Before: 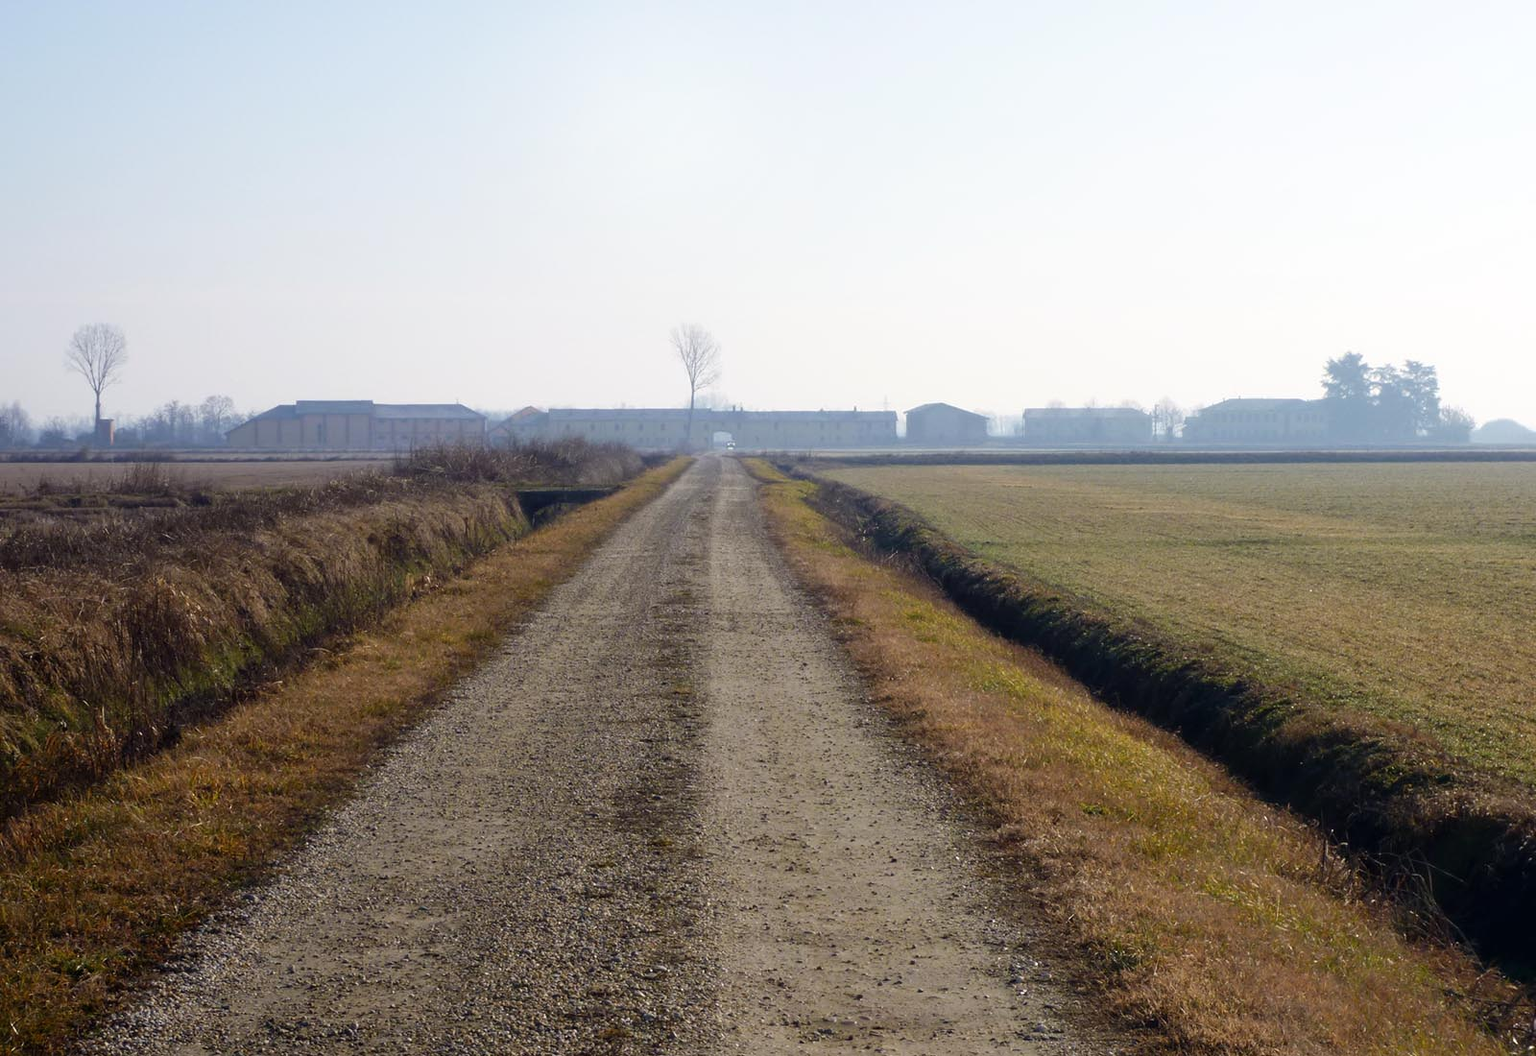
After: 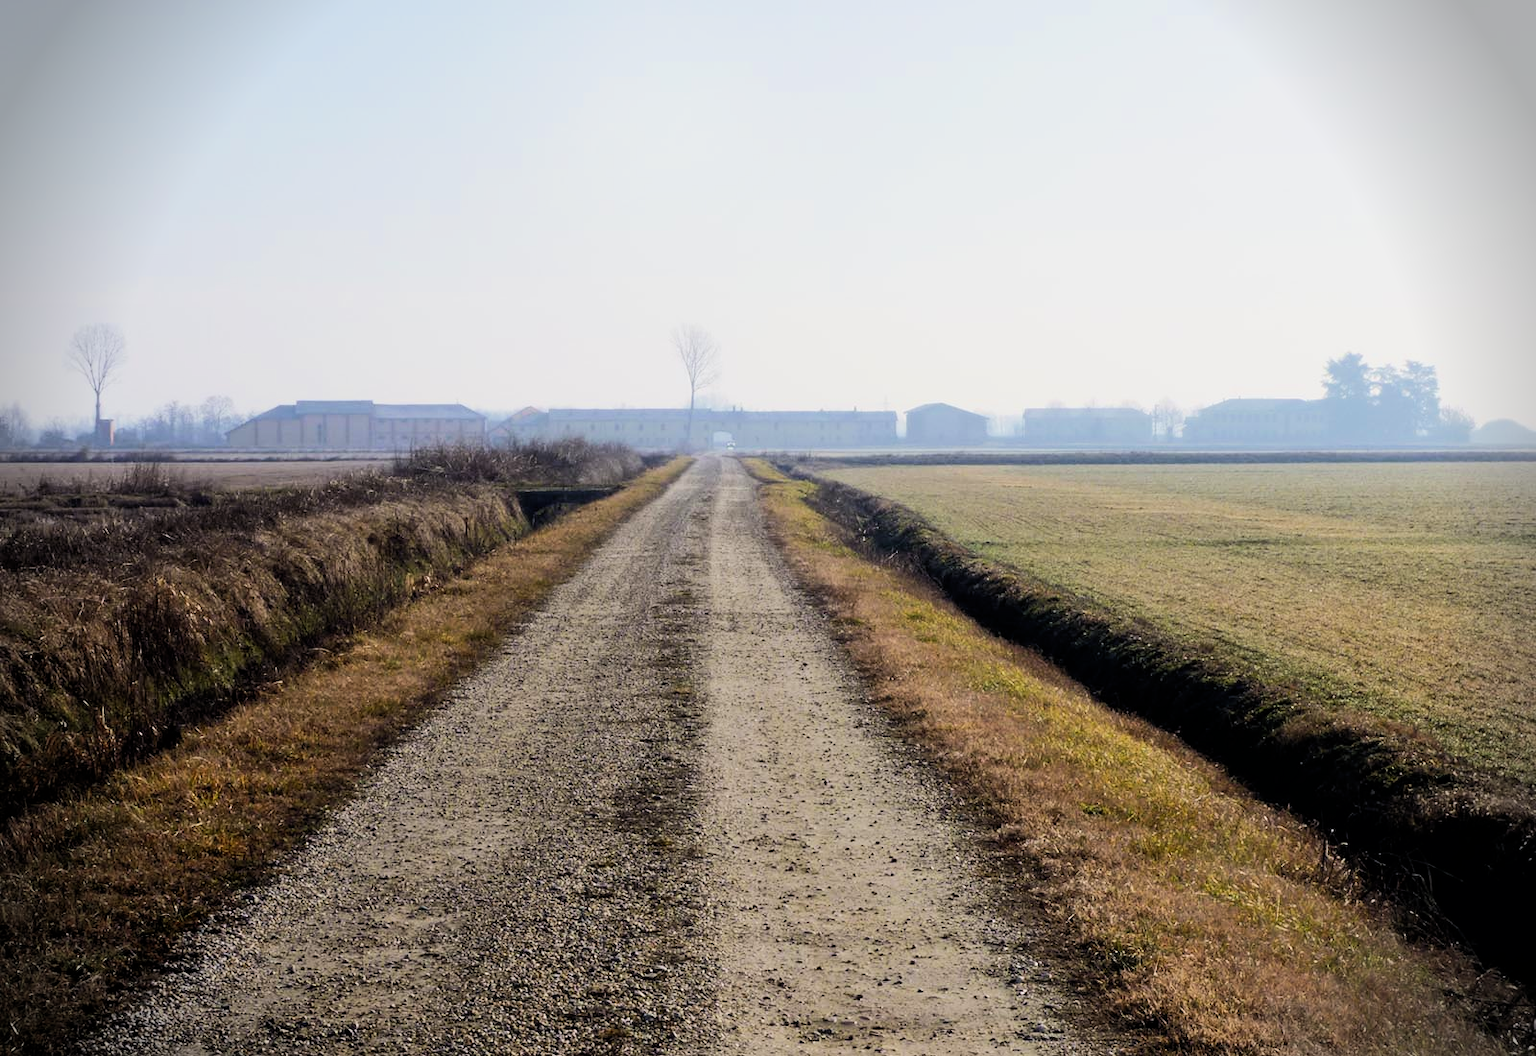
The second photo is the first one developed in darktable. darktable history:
vignetting: fall-off start 87.62%, fall-off radius 25.64%, unbound false
tone equalizer: -8 EV 0.002 EV, -7 EV -0.007 EV, -6 EV 0.037 EV, -5 EV 0.047 EV, -4 EV 0.311 EV, -3 EV 0.618 EV, -2 EV 0.559 EV, -1 EV 0.176 EV, +0 EV 0.025 EV, edges refinement/feathering 500, mask exposure compensation -1.57 EV, preserve details no
filmic rgb: black relative exposure -4.9 EV, white relative exposure 2.84 EV, threshold 5.96 EV, hardness 3.7, preserve chrominance max RGB, color science v6 (2022), contrast in shadows safe, contrast in highlights safe, enable highlight reconstruction true
